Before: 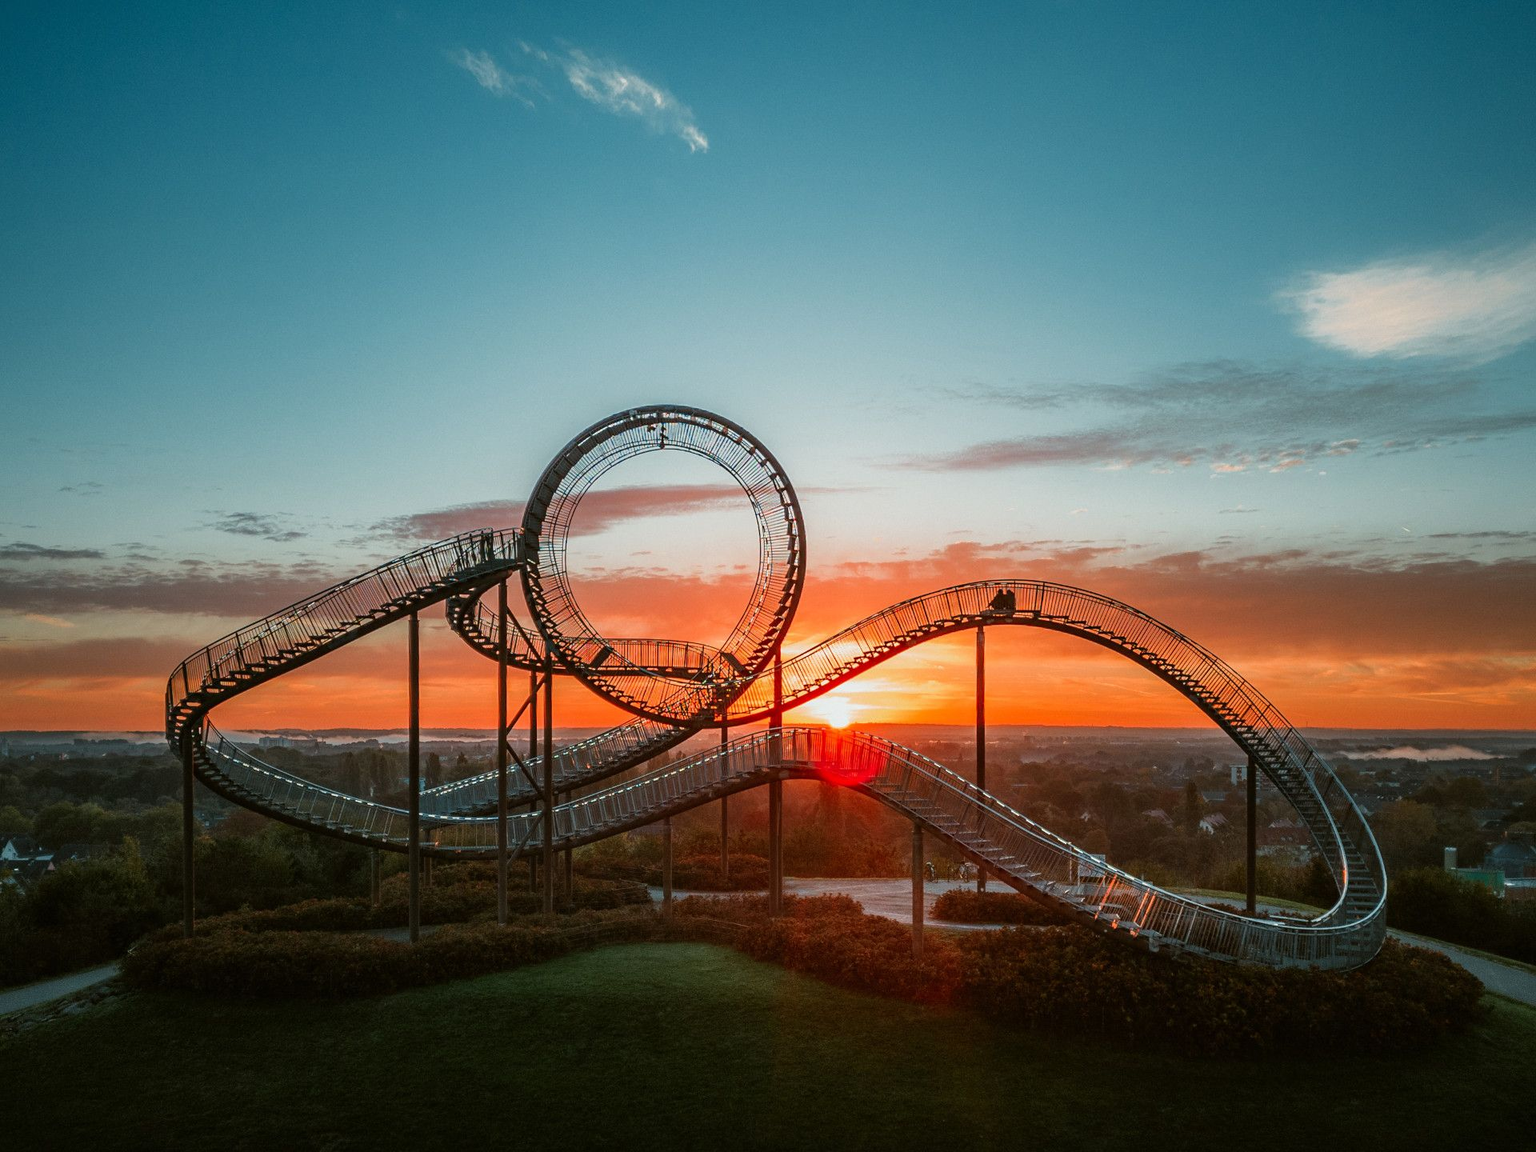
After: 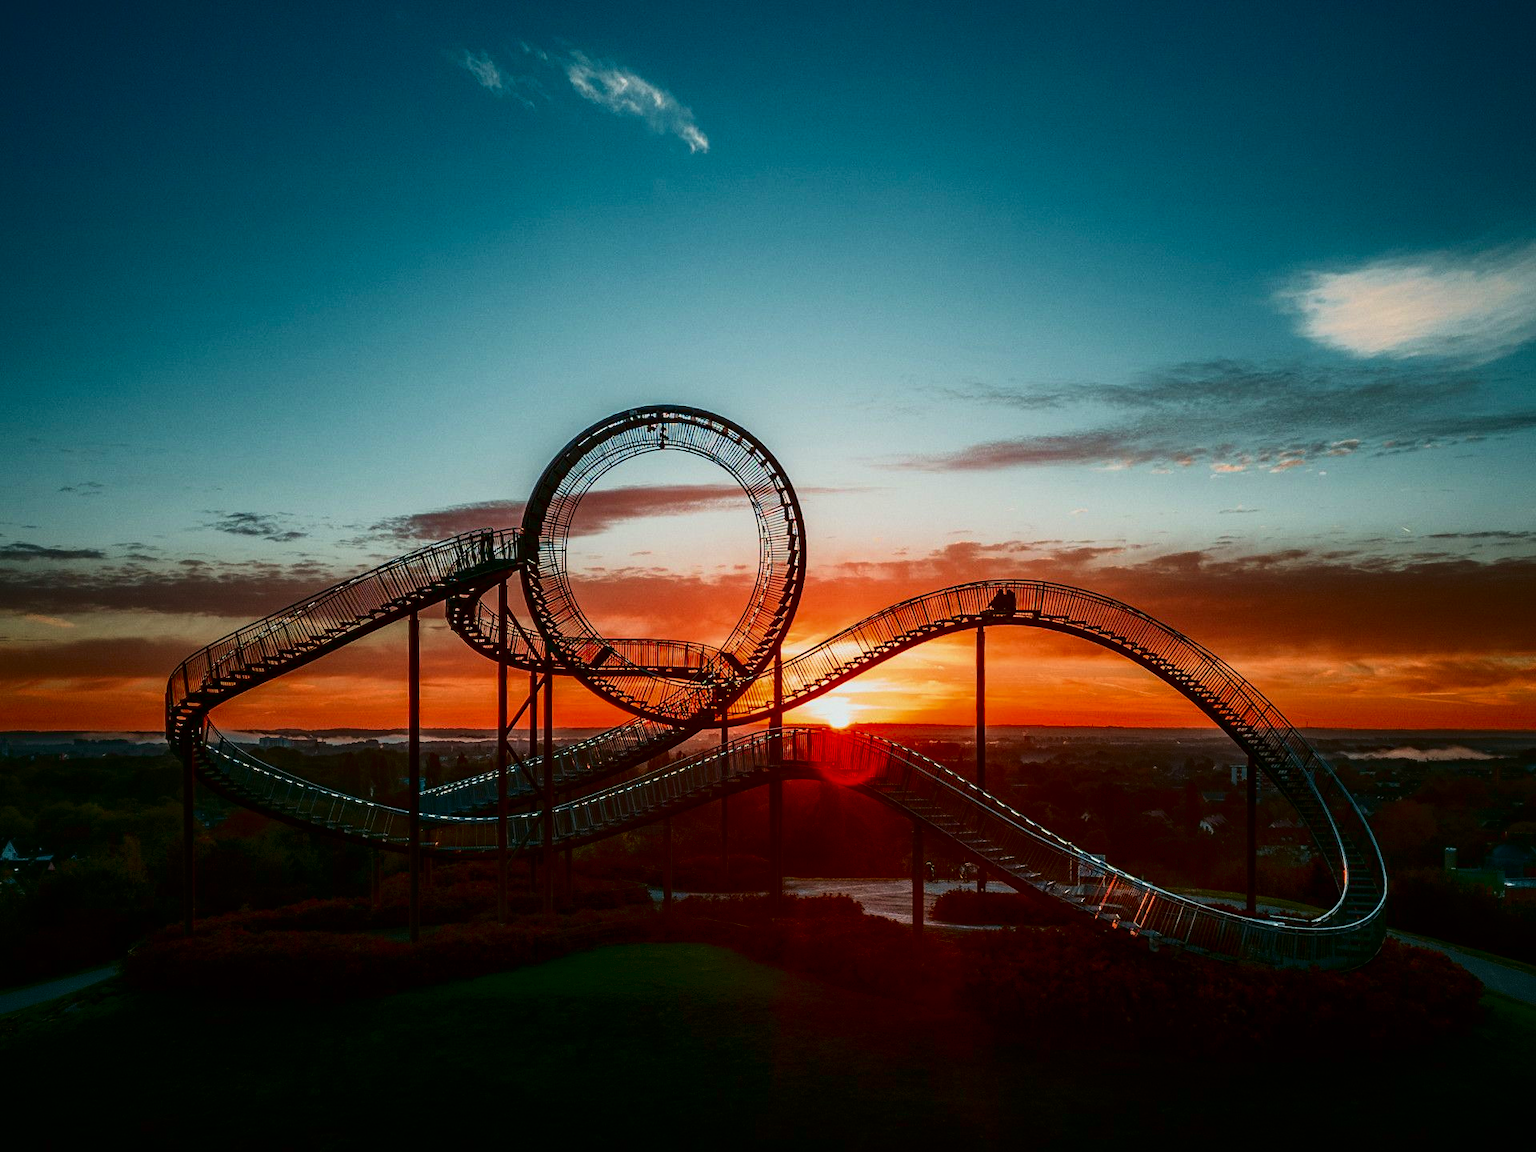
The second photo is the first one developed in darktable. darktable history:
velvia: on, module defaults
exposure: black level correction 0.002, exposure -0.197 EV, compensate highlight preservation false
tone equalizer: on, module defaults
contrast brightness saturation: contrast 0.244, brightness -0.24, saturation 0.15
